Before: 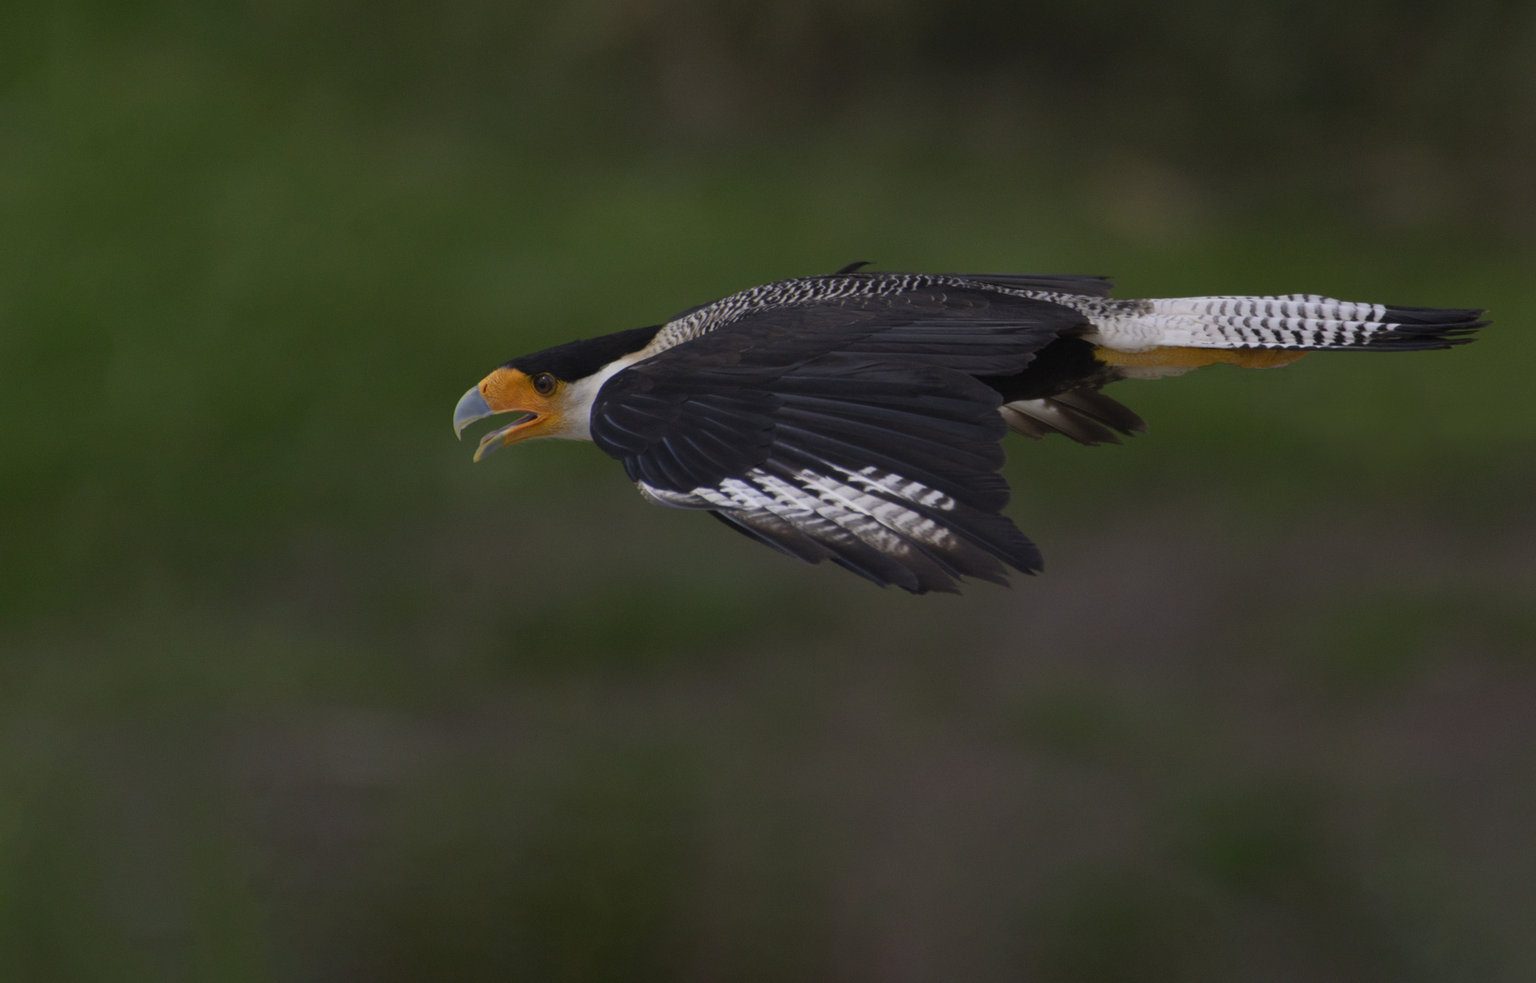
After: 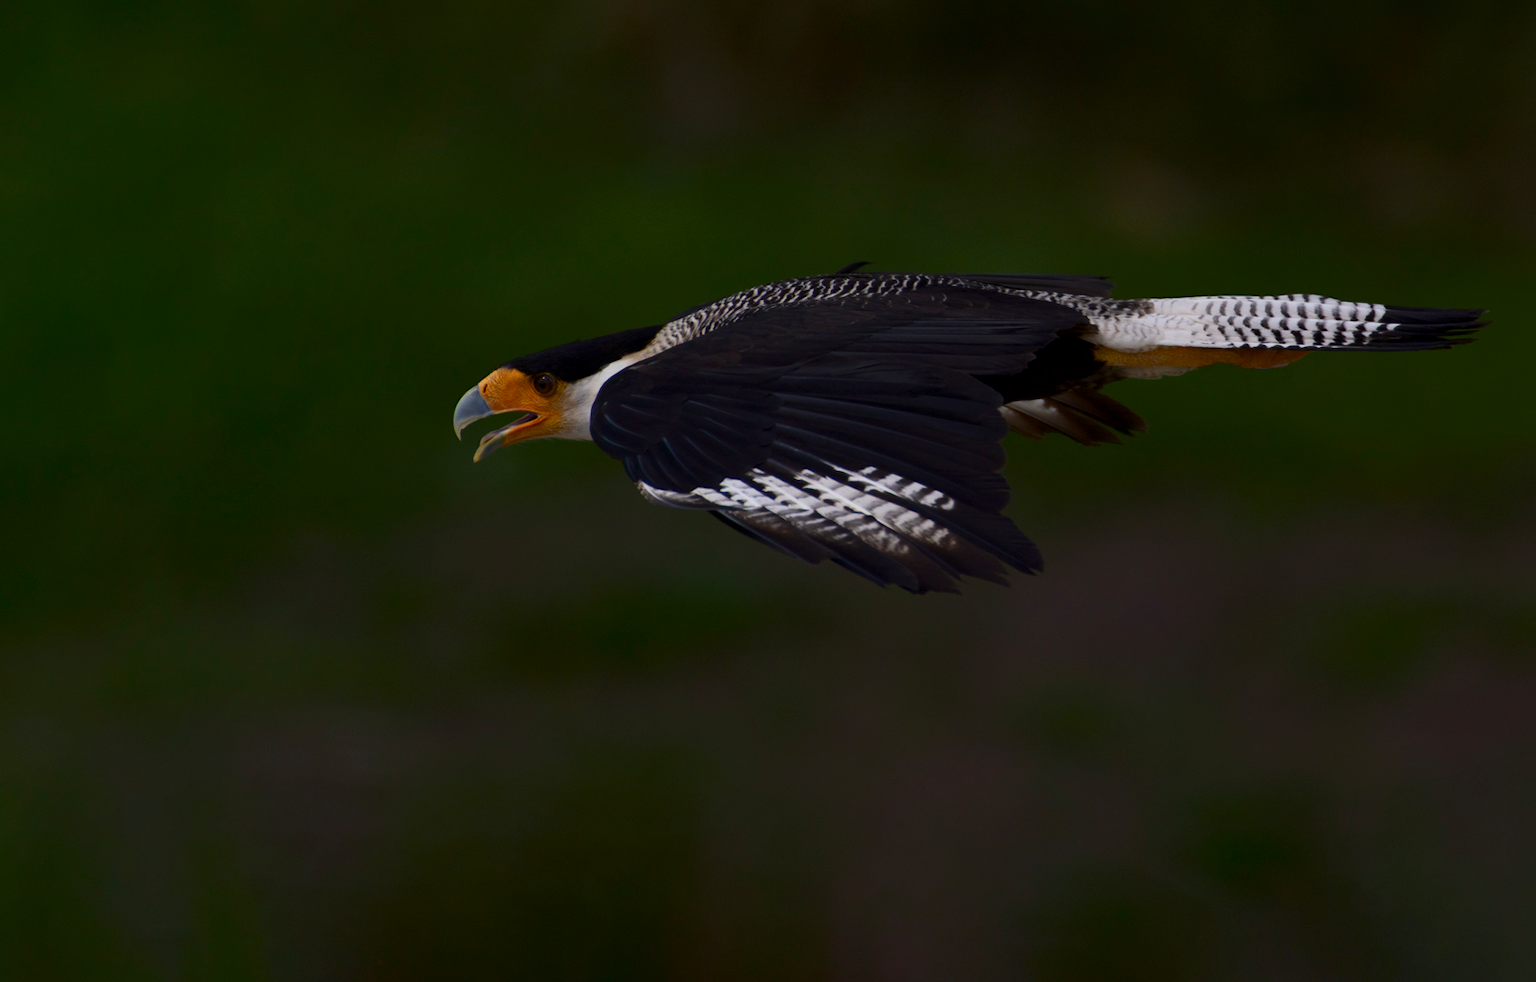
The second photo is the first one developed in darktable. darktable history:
exposure: compensate highlight preservation false
base curve: preserve colors none
tone curve: curves: ch0 [(0, 0) (0.003, 0) (0.011, 0) (0.025, 0) (0.044, 0.006) (0.069, 0.024) (0.1, 0.038) (0.136, 0.052) (0.177, 0.08) (0.224, 0.112) (0.277, 0.145) (0.335, 0.206) (0.399, 0.284) (0.468, 0.372) (0.543, 0.477) (0.623, 0.593) (0.709, 0.717) (0.801, 0.815) (0.898, 0.92) (1, 1)], color space Lab, independent channels, preserve colors none
